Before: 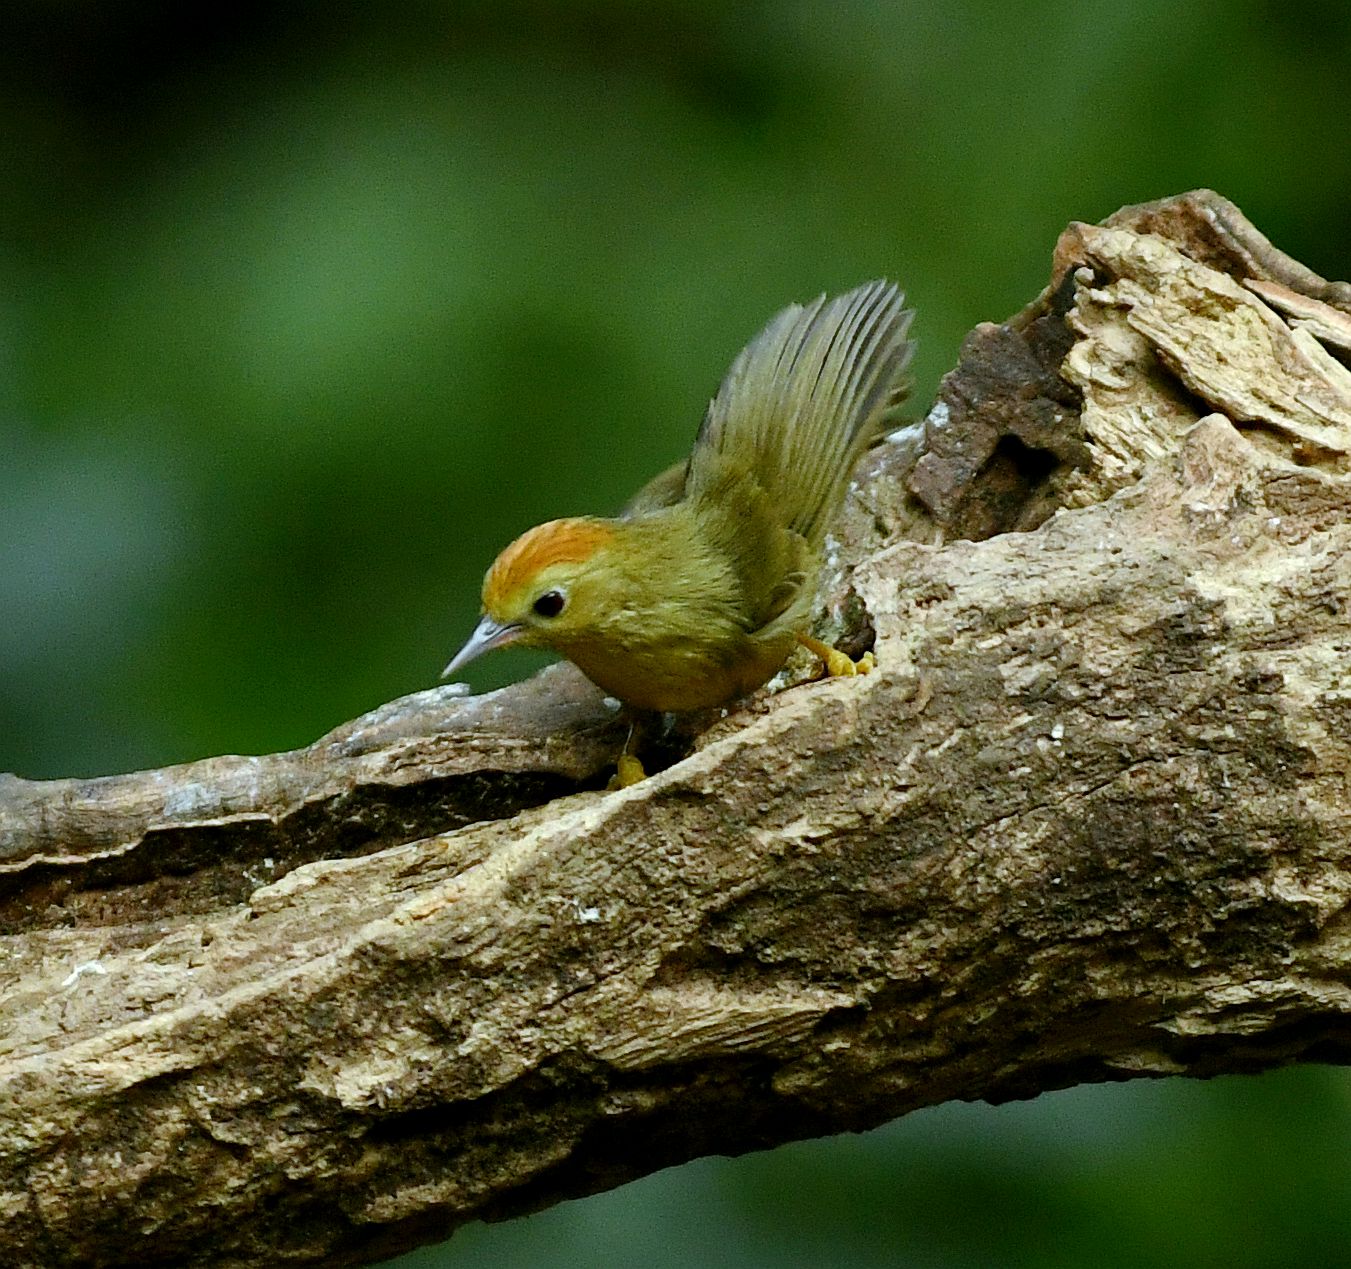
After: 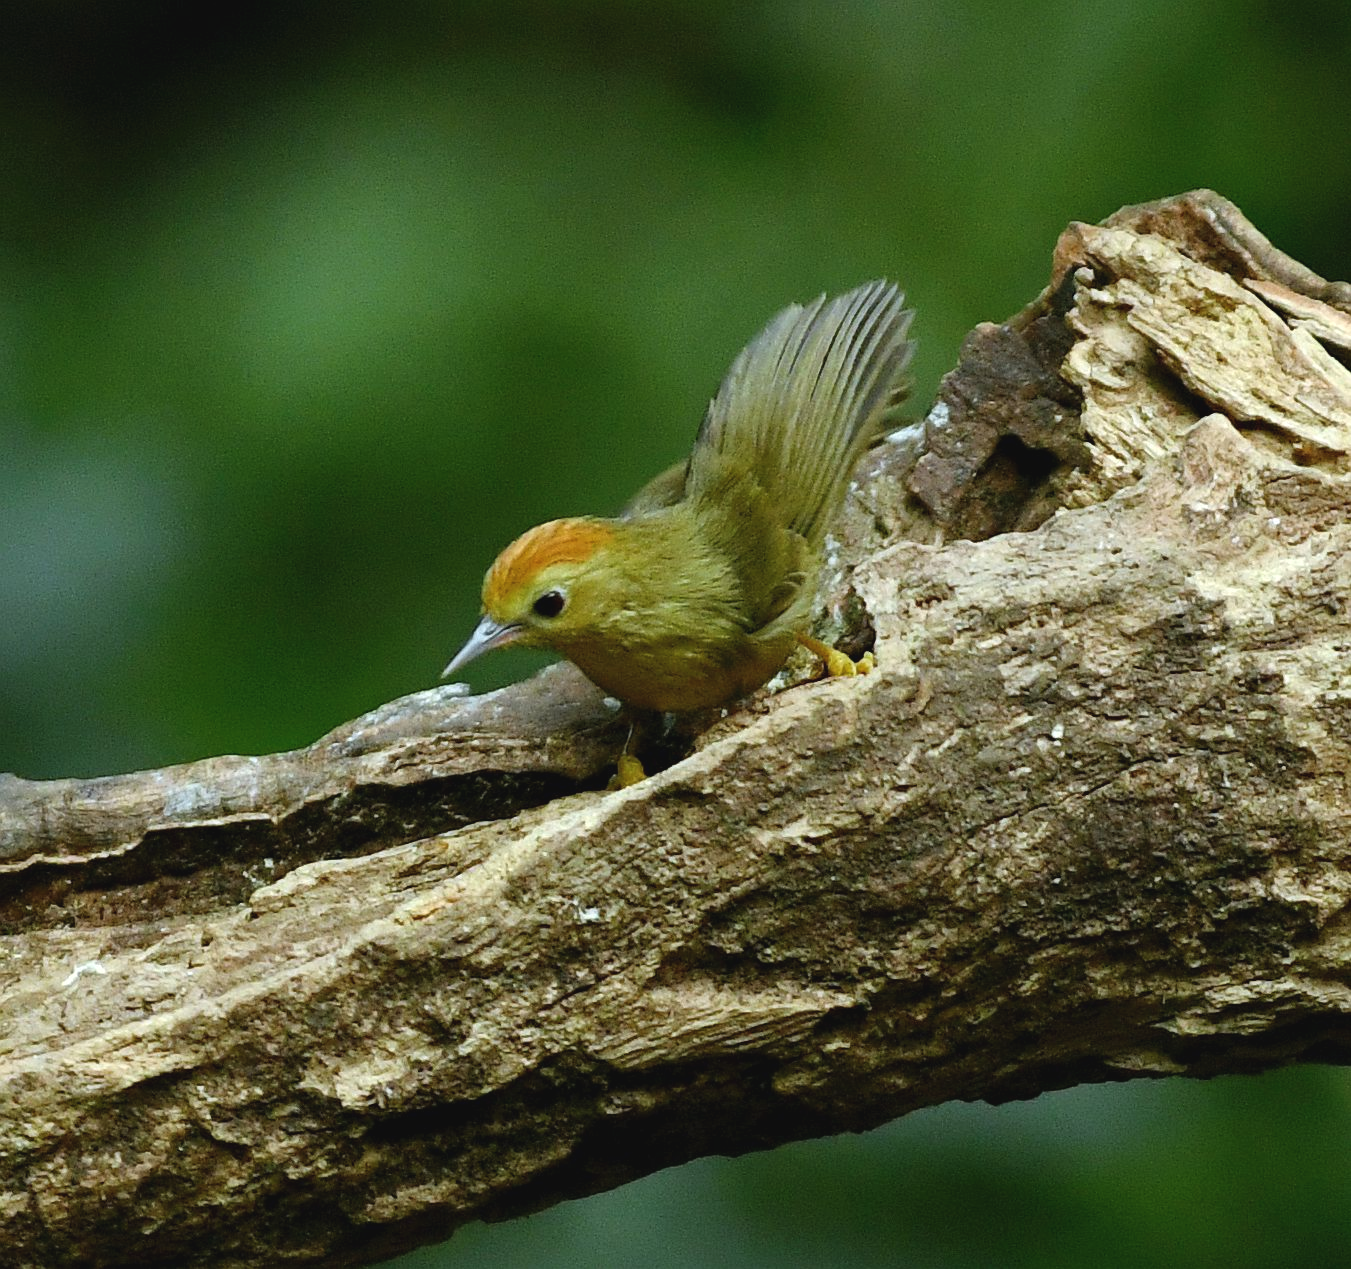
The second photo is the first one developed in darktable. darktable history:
exposure: black level correction -0.004, exposure 0.059 EV, compensate highlight preservation false
